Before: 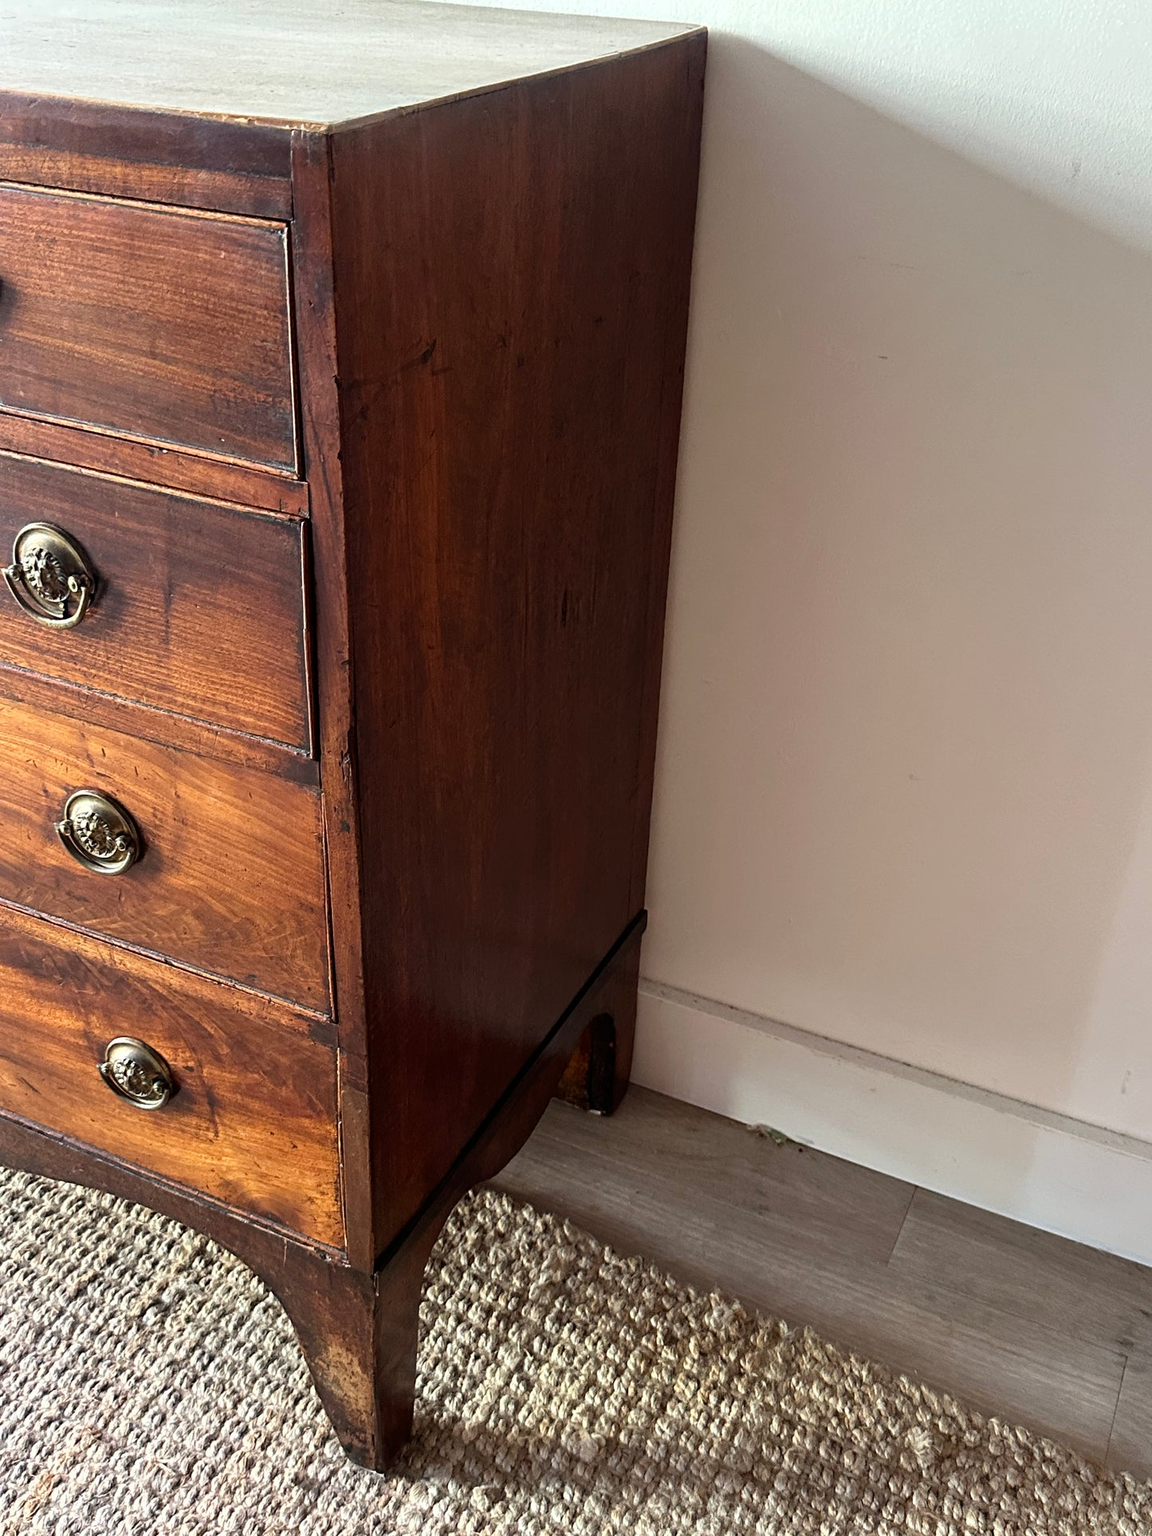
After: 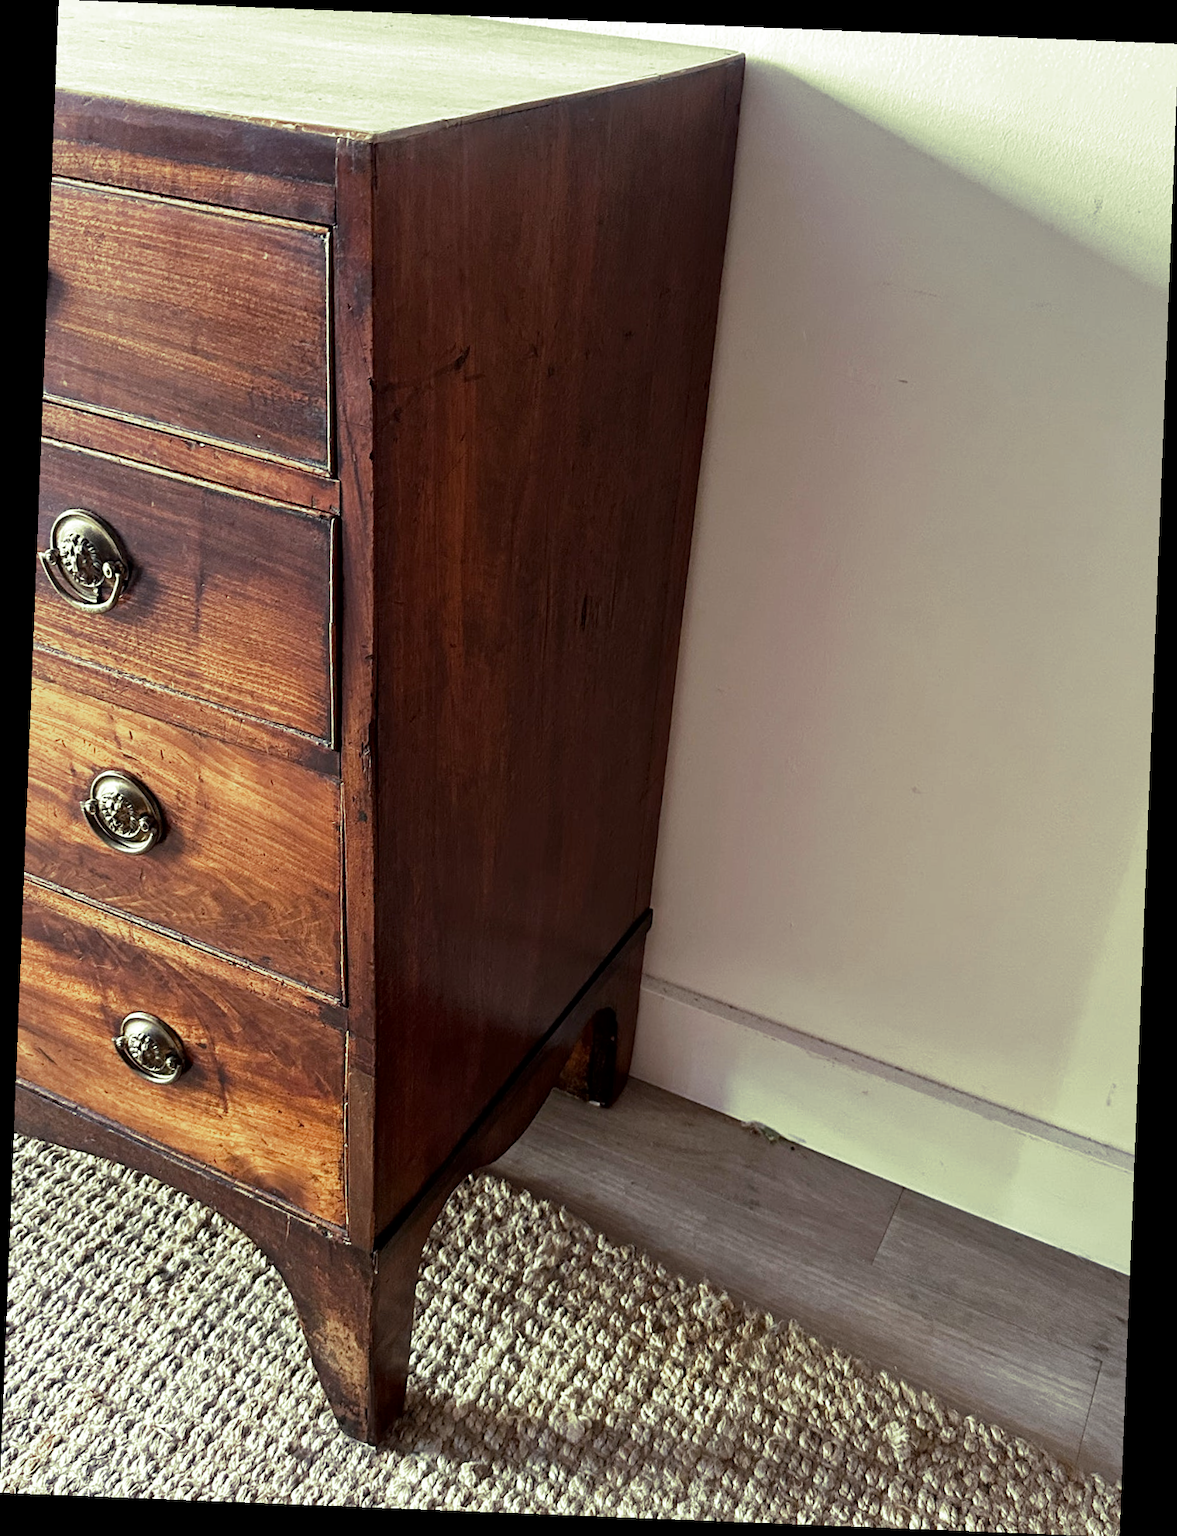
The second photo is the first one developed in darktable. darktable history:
local contrast: mode bilateral grid, contrast 20, coarseness 50, detail 120%, midtone range 0.2
white balance: red 0.974, blue 1.044
split-toning: shadows › hue 290.82°, shadows › saturation 0.34, highlights › saturation 0.38, balance 0, compress 50%
rotate and perspective: rotation 2.27°, automatic cropping off
